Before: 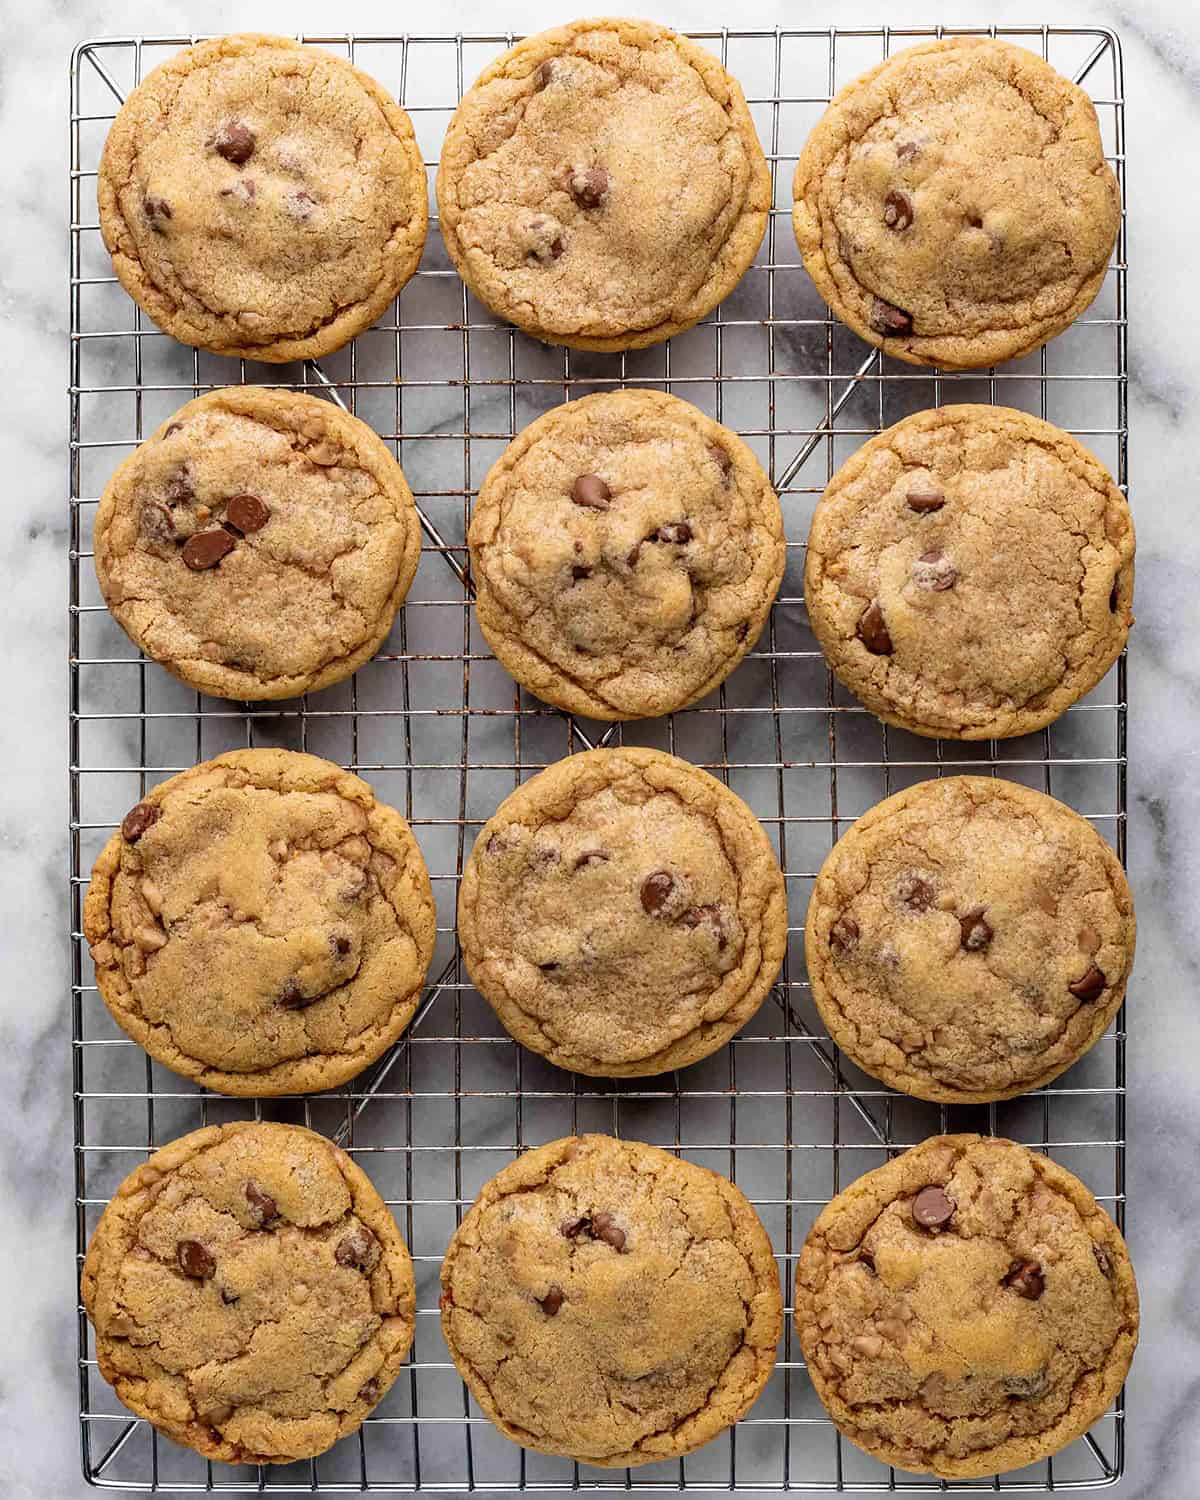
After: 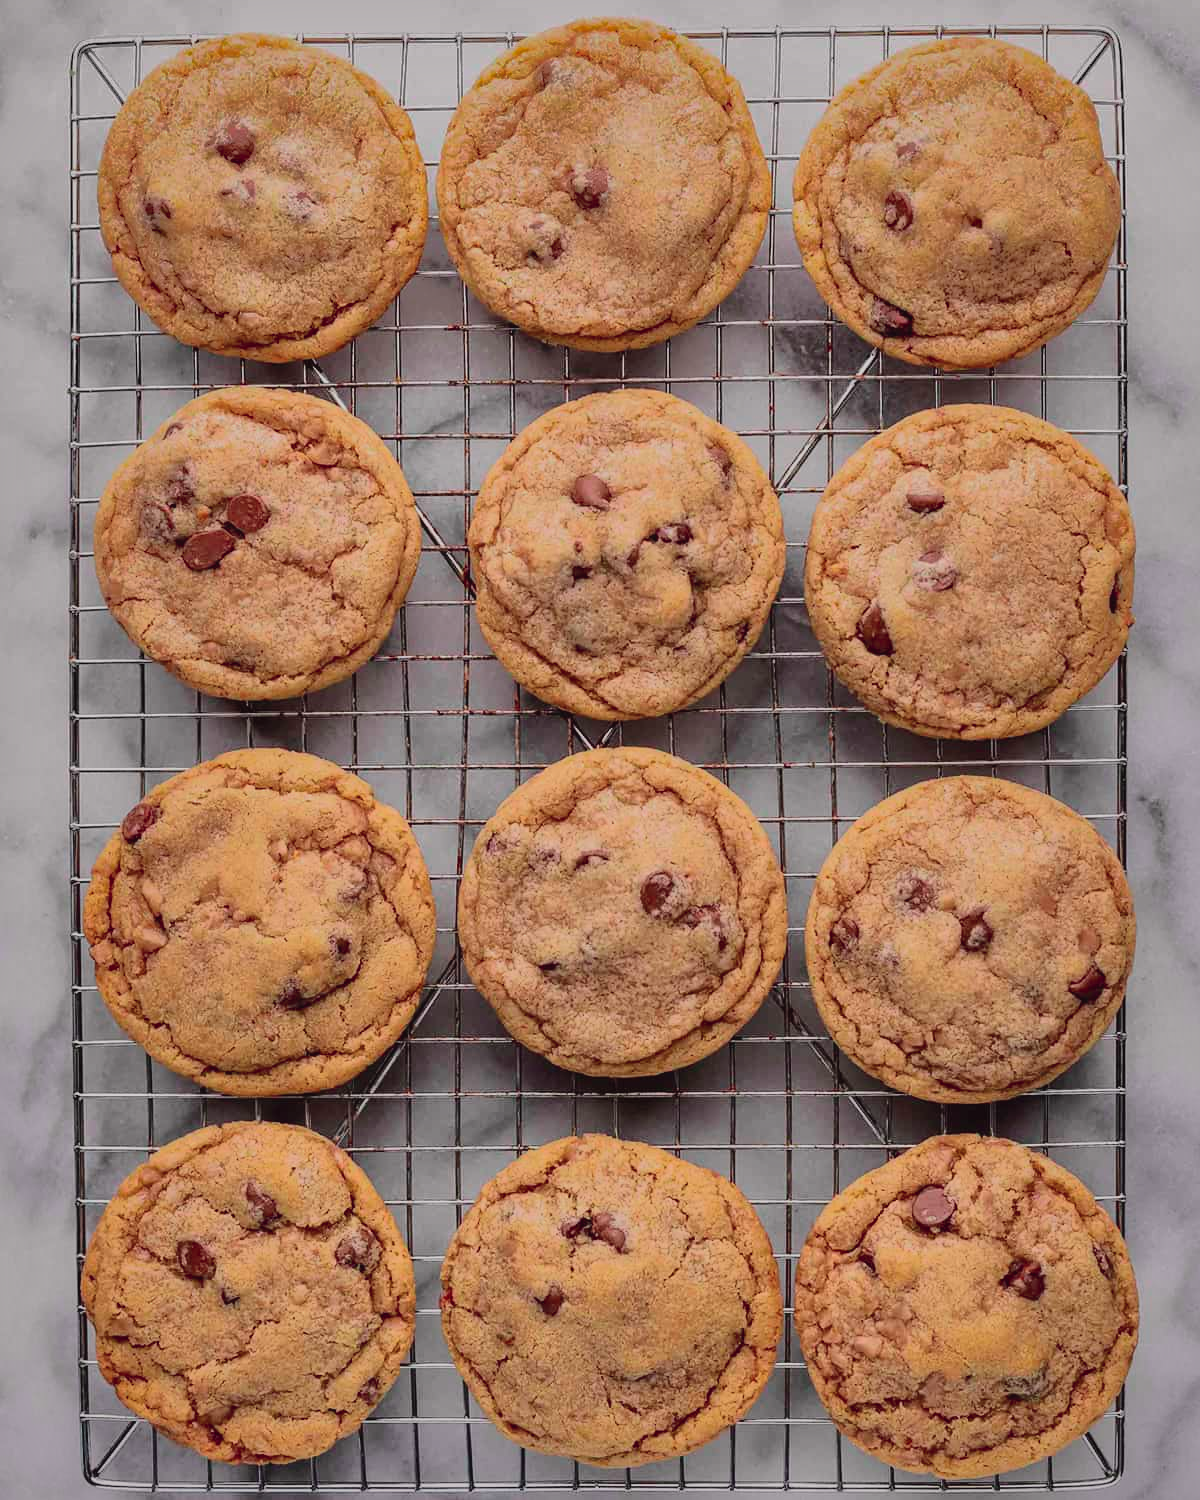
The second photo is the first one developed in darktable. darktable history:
shadows and highlights: shadows 39.04, highlights -76.15, highlights color adjustment 46.02%
tone curve: curves: ch0 [(0, 0.023) (0.184, 0.168) (0.491, 0.519) (0.748, 0.765) (1, 0.919)]; ch1 [(0, 0) (0.179, 0.173) (0.322, 0.32) (0.424, 0.424) (0.496, 0.501) (0.563, 0.586) (0.761, 0.803) (1, 1)]; ch2 [(0, 0) (0.434, 0.447) (0.483, 0.487) (0.557, 0.541) (0.697, 0.68) (1, 1)], color space Lab, independent channels, preserve colors none
